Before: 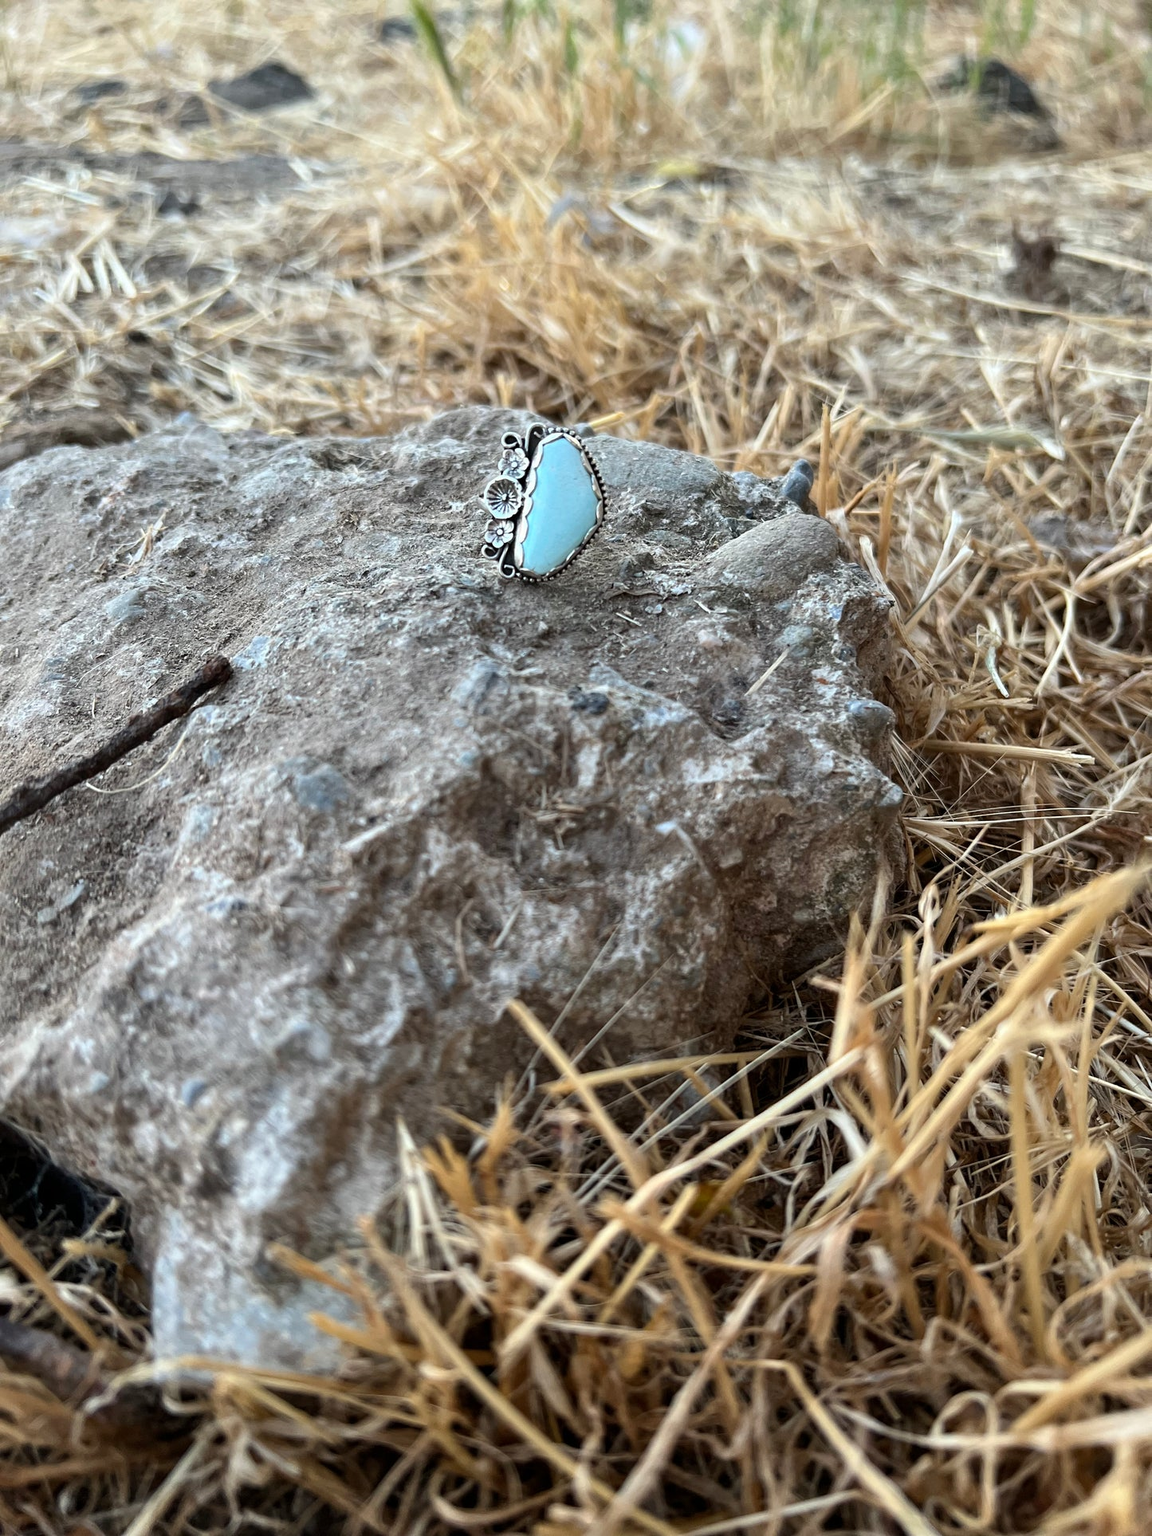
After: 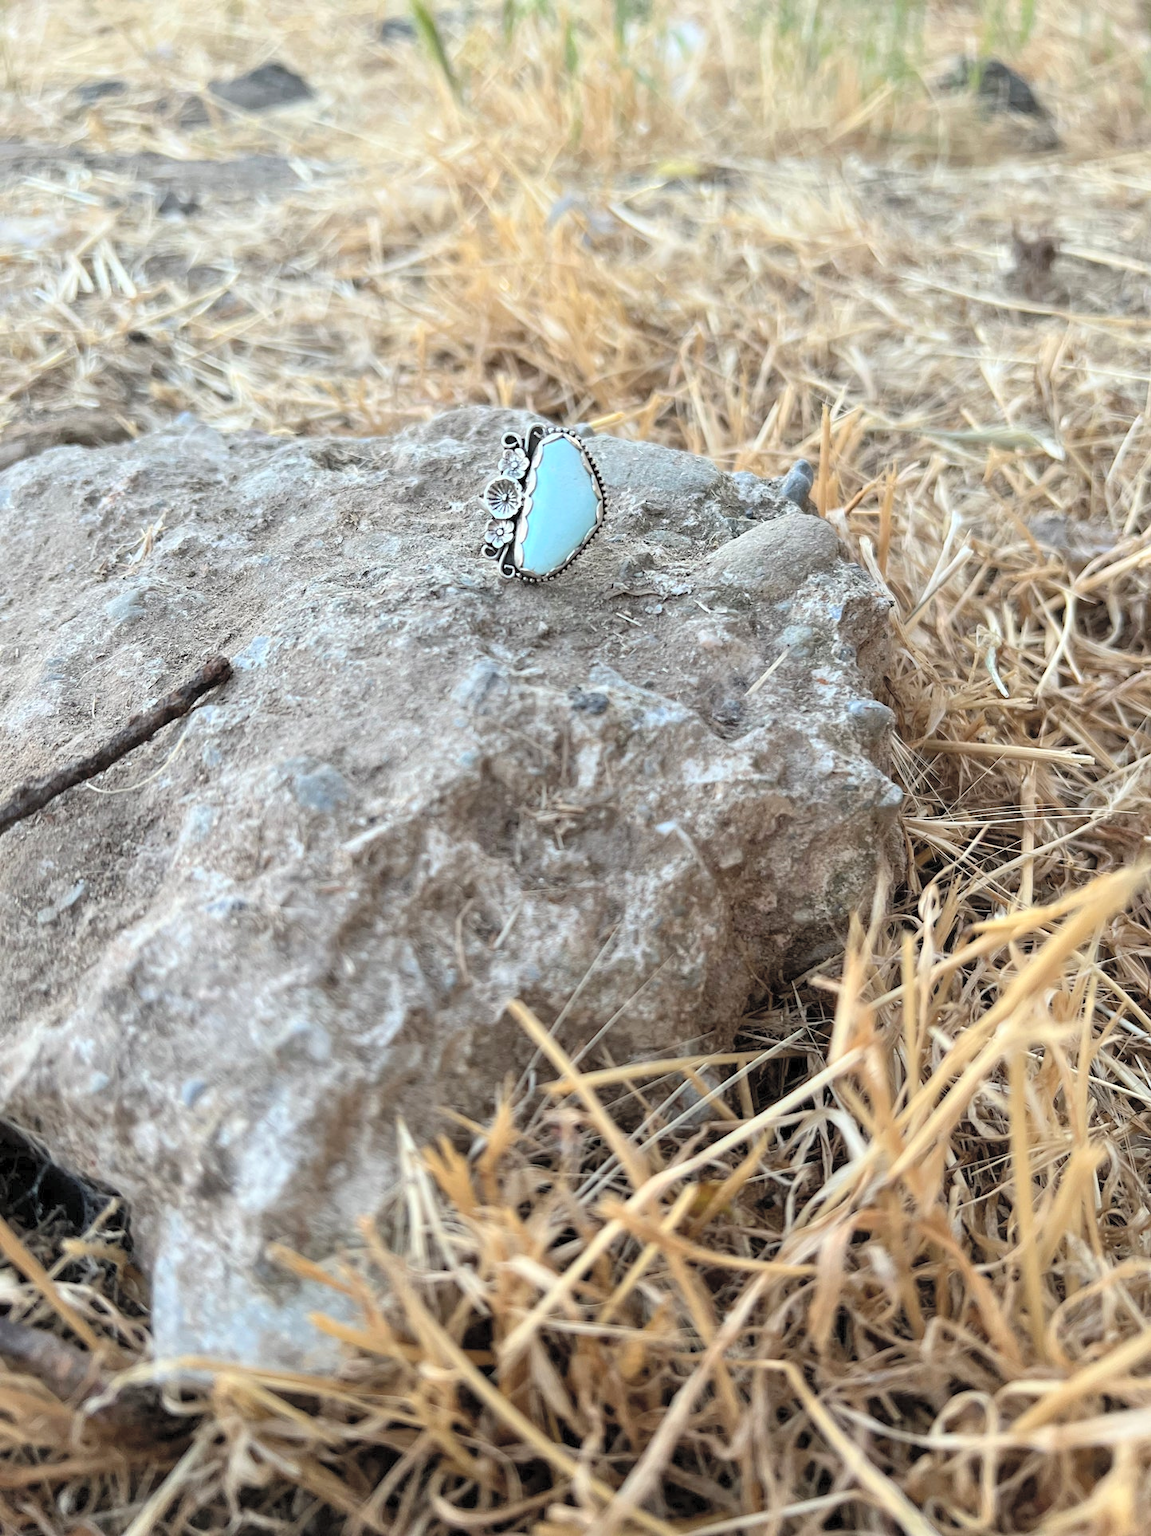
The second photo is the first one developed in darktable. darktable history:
contrast brightness saturation: brightness 0.282
